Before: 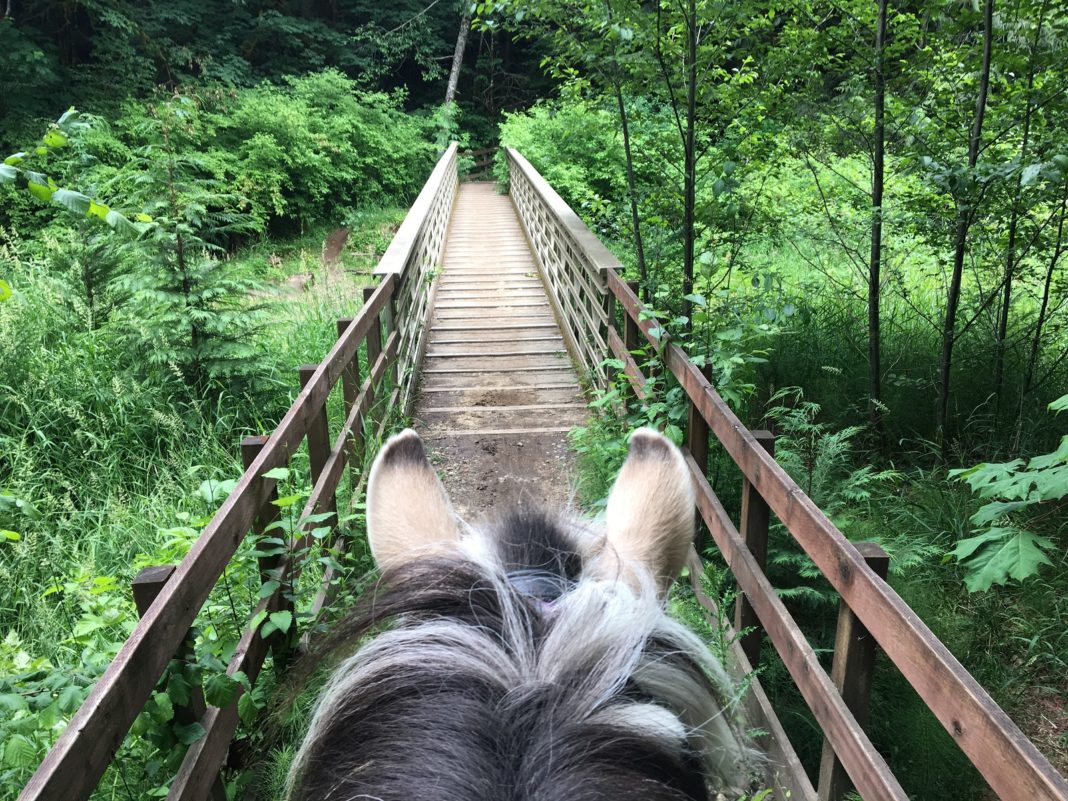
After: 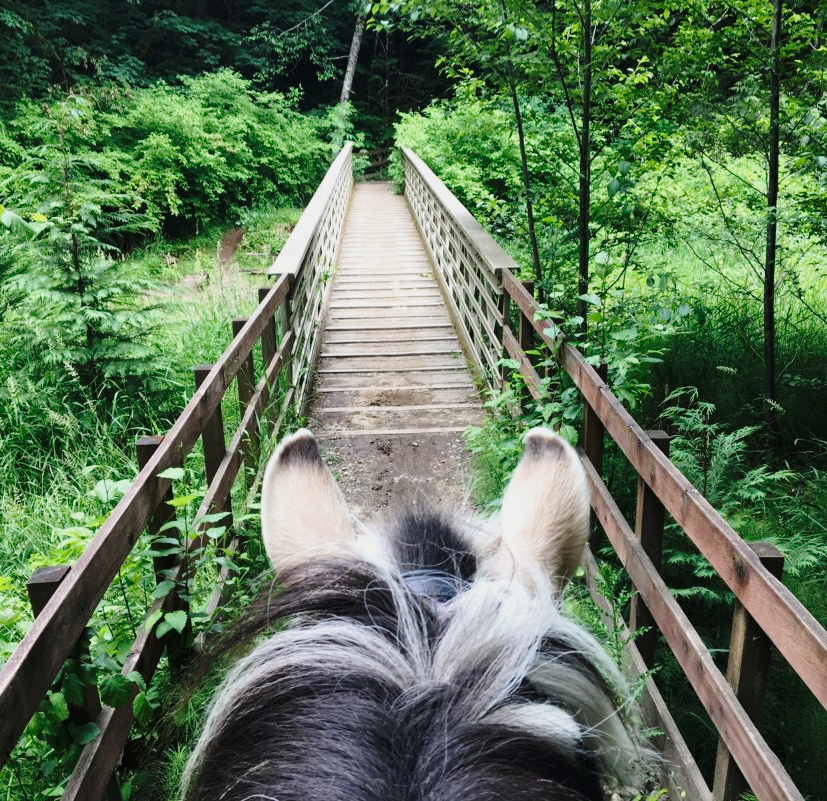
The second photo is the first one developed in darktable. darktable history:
exposure: black level correction 0, exposure -0.721 EV, compensate highlight preservation false
base curve: curves: ch0 [(0, 0) (0.028, 0.03) (0.121, 0.232) (0.46, 0.748) (0.859, 0.968) (1, 1)], preserve colors none
crop: left 9.88%, right 12.664%
